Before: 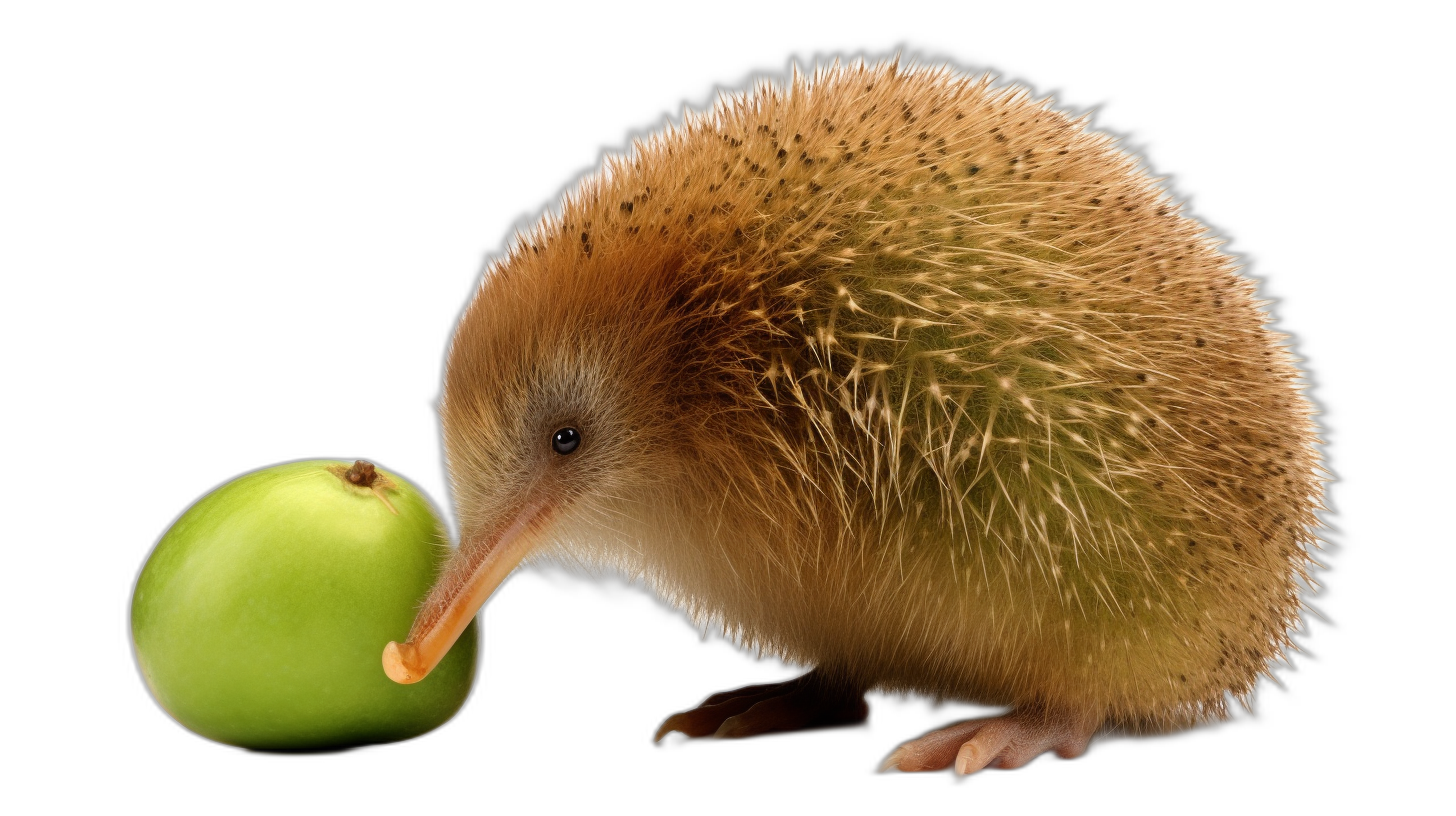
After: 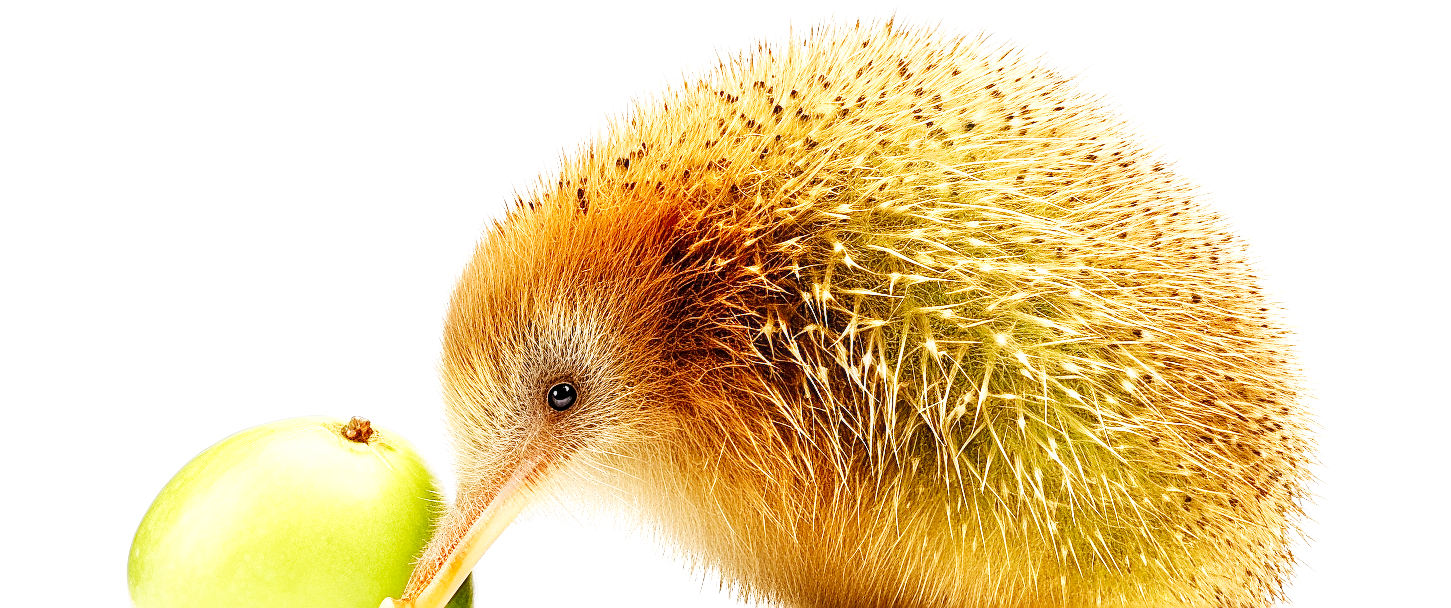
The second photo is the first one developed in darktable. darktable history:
exposure: exposure 0.65 EV, compensate exposure bias true, compensate highlight preservation false
crop: left 0.328%, top 5.5%, bottom 19.927%
sharpen: radius 1.395, amount 1.238, threshold 0.686
local contrast: detail 130%
base curve: curves: ch0 [(0, 0.003) (0.001, 0.002) (0.006, 0.004) (0.02, 0.022) (0.048, 0.086) (0.094, 0.234) (0.162, 0.431) (0.258, 0.629) (0.385, 0.8) (0.548, 0.918) (0.751, 0.988) (1, 1)], preserve colors none
